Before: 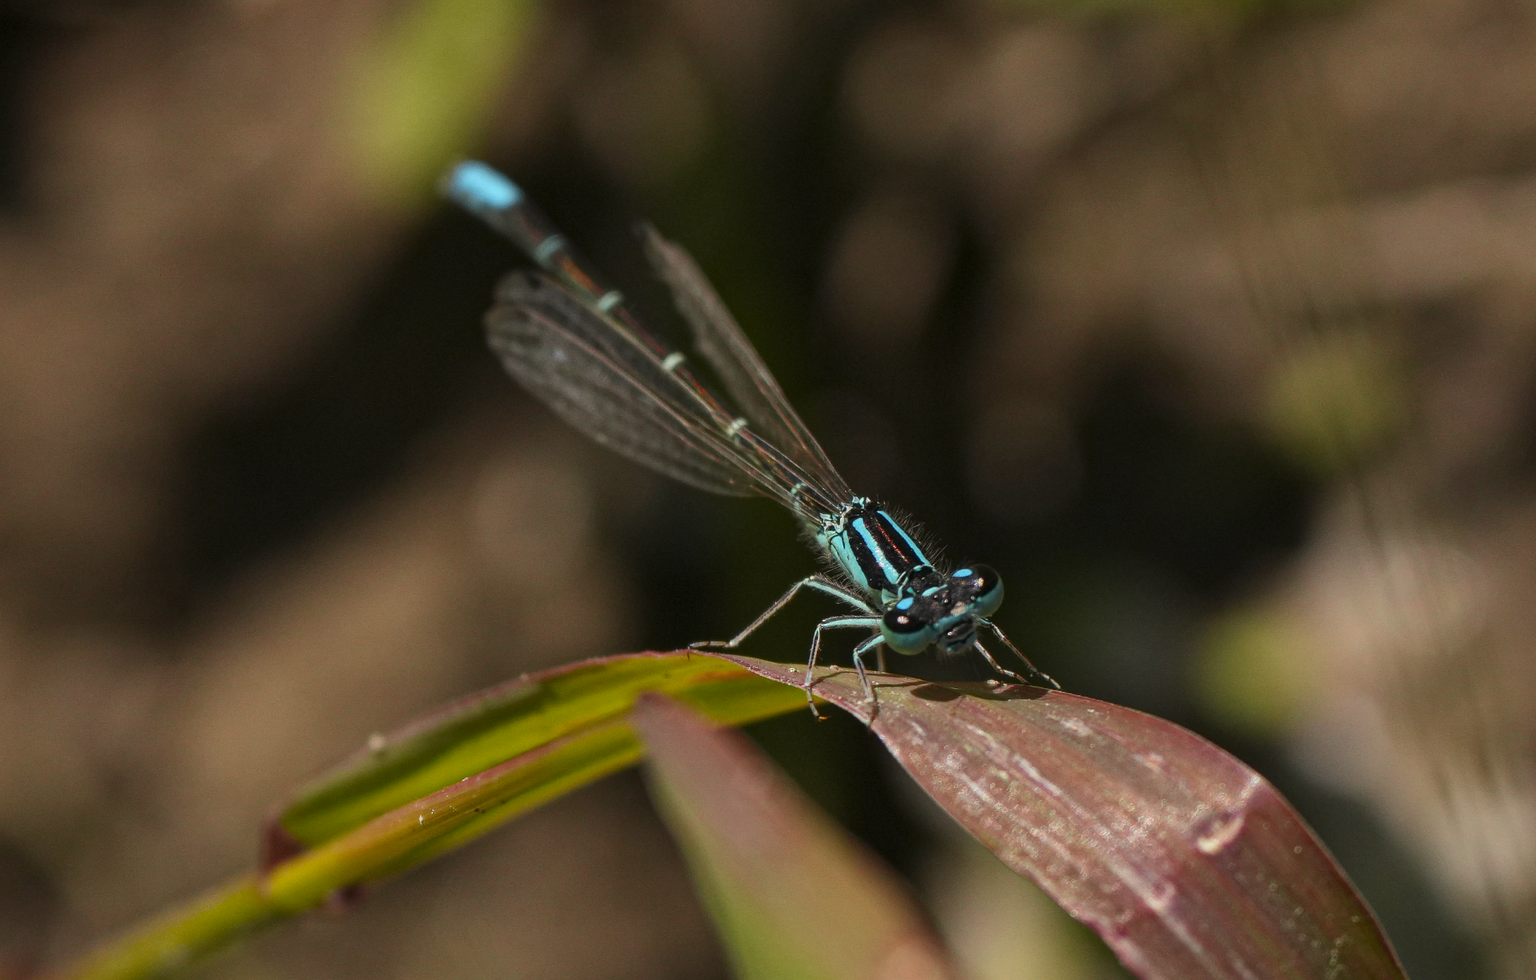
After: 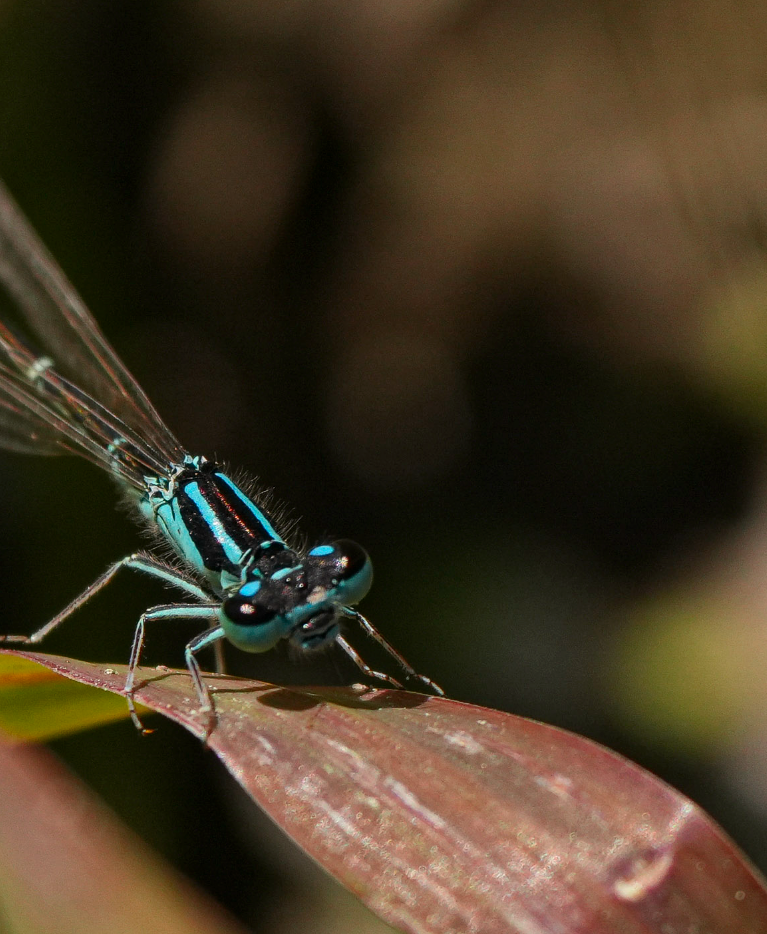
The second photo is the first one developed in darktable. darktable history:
crop: left 45.882%, top 13.489%, right 14.057%, bottom 10.002%
